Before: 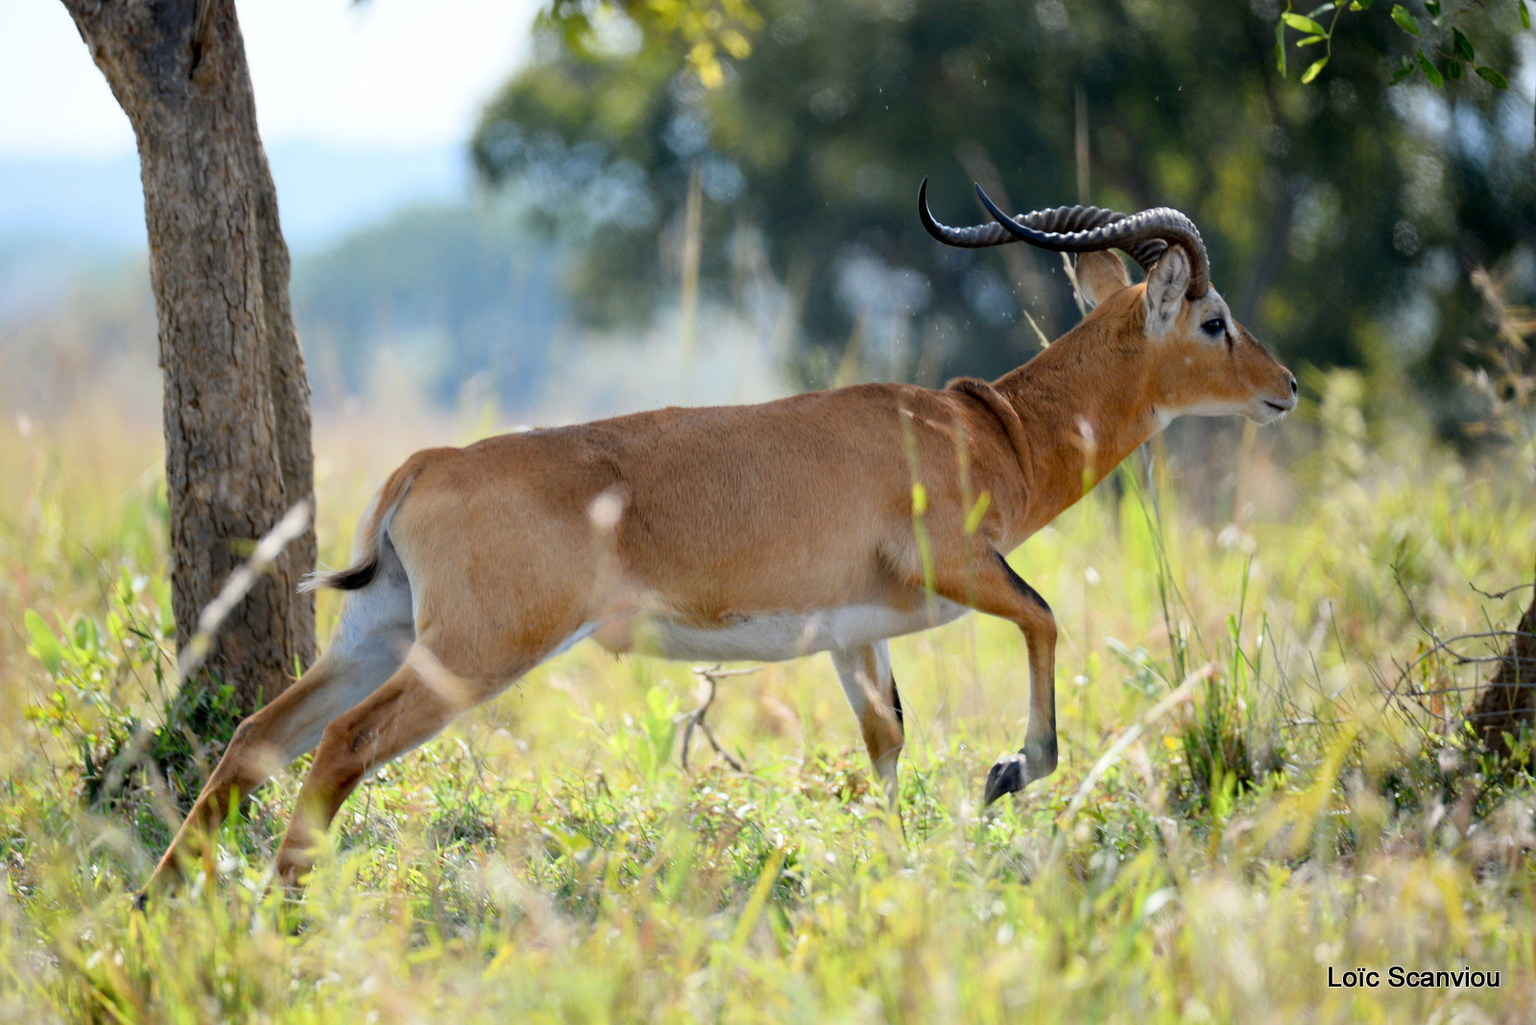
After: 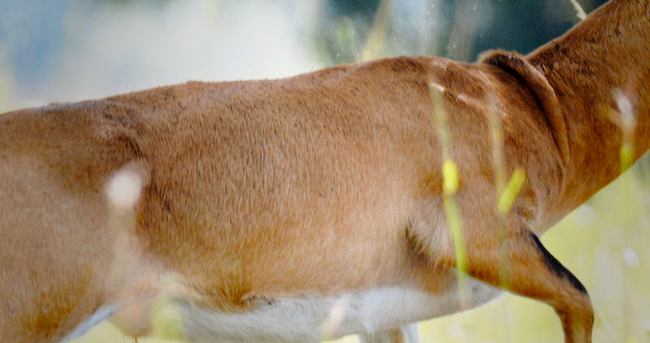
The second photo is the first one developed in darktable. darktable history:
crop: left 31.724%, top 32.135%, right 27.645%, bottom 35.681%
levels: mode automatic, levels [0.012, 0.367, 0.697]
vignetting: fall-off start 16.8%, fall-off radius 99.96%, saturation 0.038, width/height ratio 0.713
base curve: curves: ch0 [(0, 0) (0.028, 0.03) (0.121, 0.232) (0.46, 0.748) (0.859, 0.968) (1, 1)], preserve colors none
local contrast: highlights 107%, shadows 99%, detail 119%, midtone range 0.2
